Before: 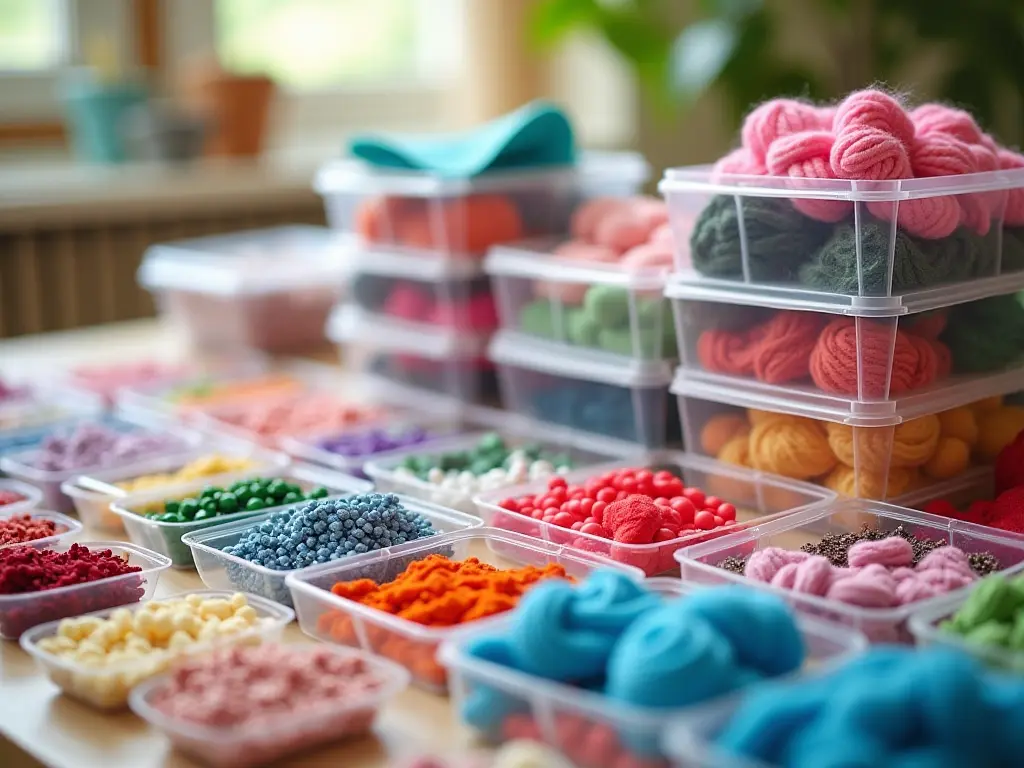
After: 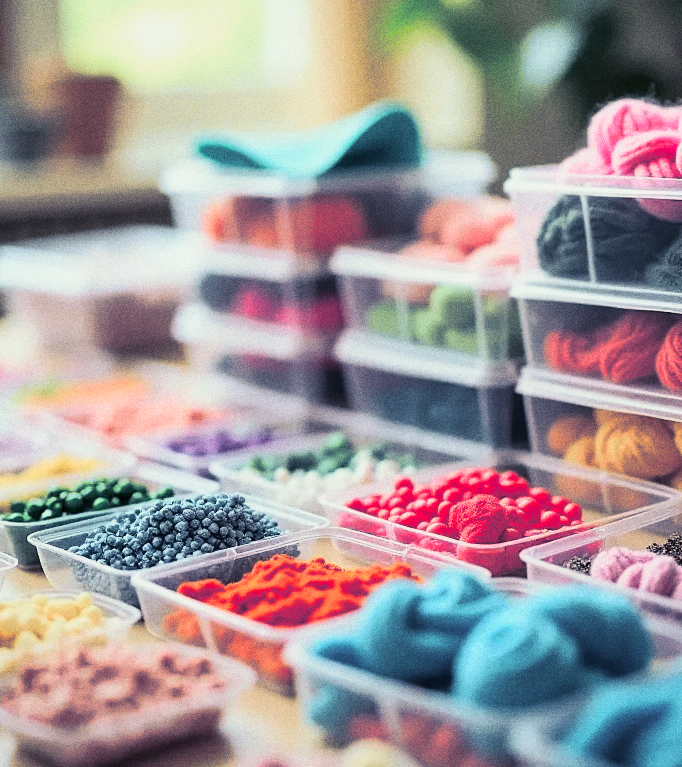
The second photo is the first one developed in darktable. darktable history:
grain: coarseness 8.68 ISO, strength 31.94%
split-toning: shadows › hue 230.4°
crop and rotate: left 15.055%, right 18.278%
tone curve: curves: ch0 [(0, 0.008) (0.081, 0.044) (0.177, 0.123) (0.283, 0.253) (0.427, 0.441) (0.495, 0.524) (0.661, 0.756) (0.796, 0.859) (1, 0.951)]; ch1 [(0, 0) (0.161, 0.092) (0.35, 0.33) (0.392, 0.392) (0.427, 0.426) (0.479, 0.472) (0.505, 0.5) (0.521, 0.519) (0.567, 0.556) (0.583, 0.588) (0.625, 0.627) (0.678, 0.733) (1, 1)]; ch2 [(0, 0) (0.346, 0.362) (0.404, 0.427) (0.502, 0.499) (0.523, 0.522) (0.544, 0.561) (0.58, 0.59) (0.629, 0.642) (0.717, 0.678) (1, 1)], color space Lab, independent channels, preserve colors none
